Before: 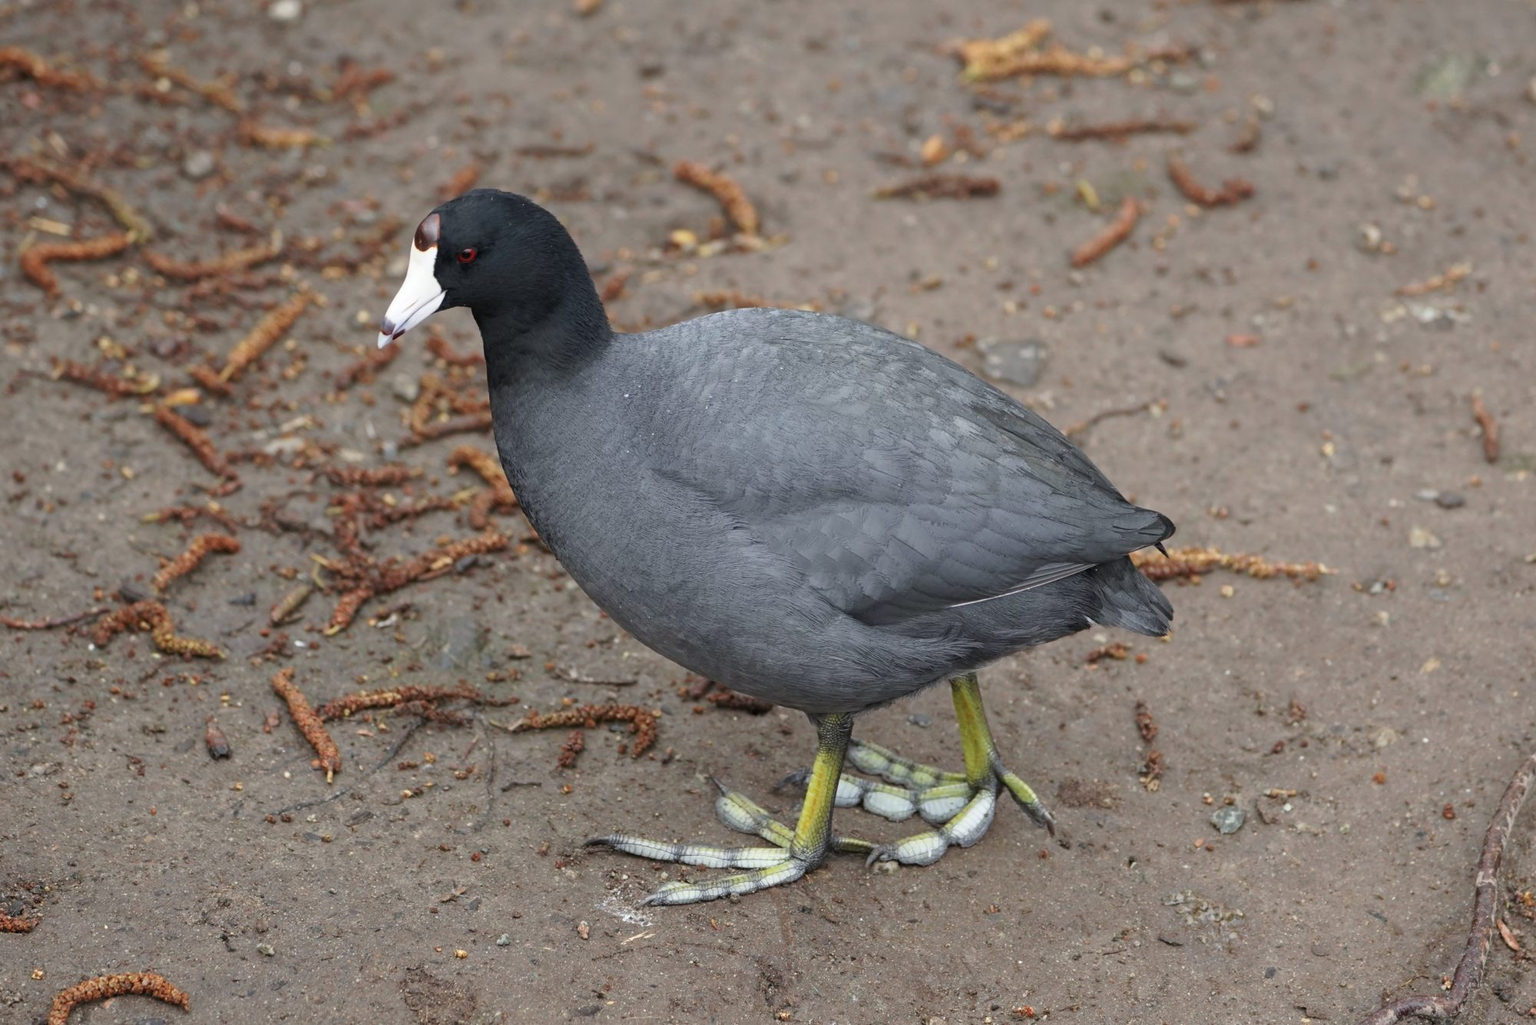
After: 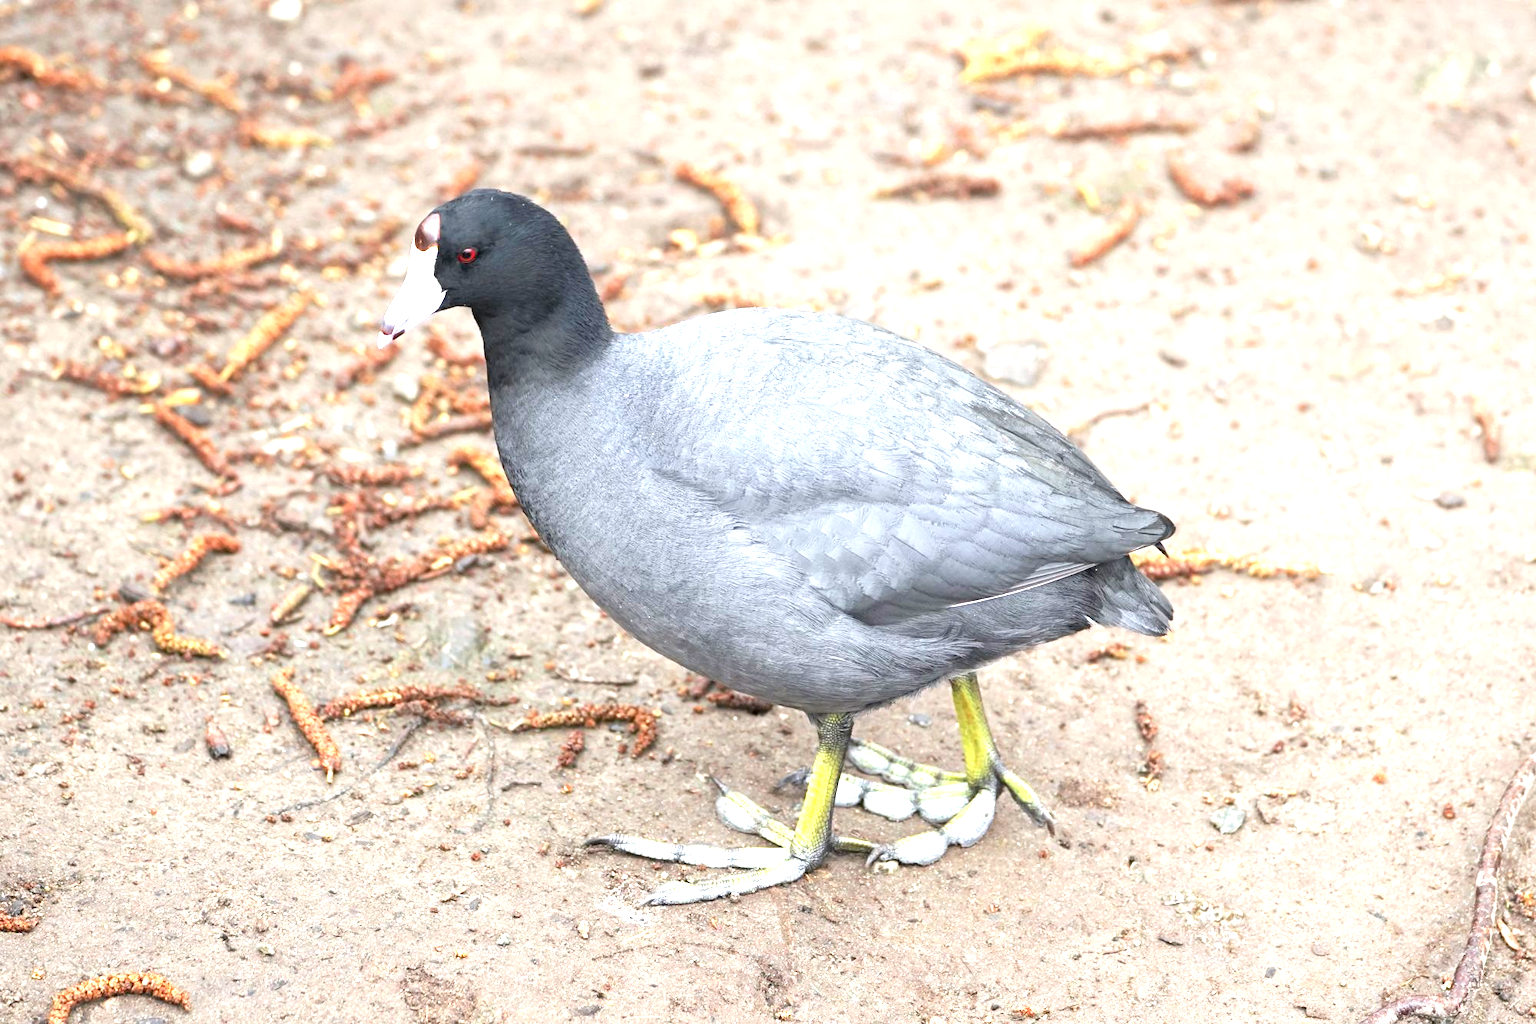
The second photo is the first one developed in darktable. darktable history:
exposure: black level correction 0.001, exposure 1.998 EV, compensate exposure bias true, compensate highlight preservation false
